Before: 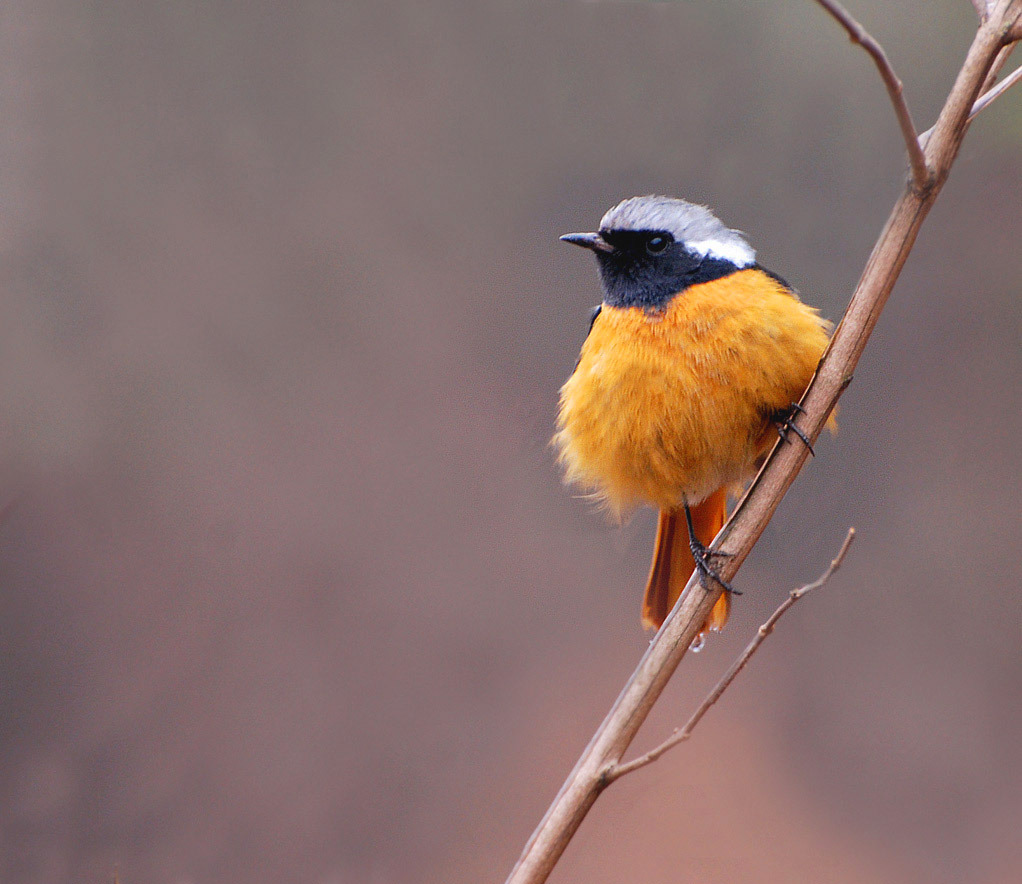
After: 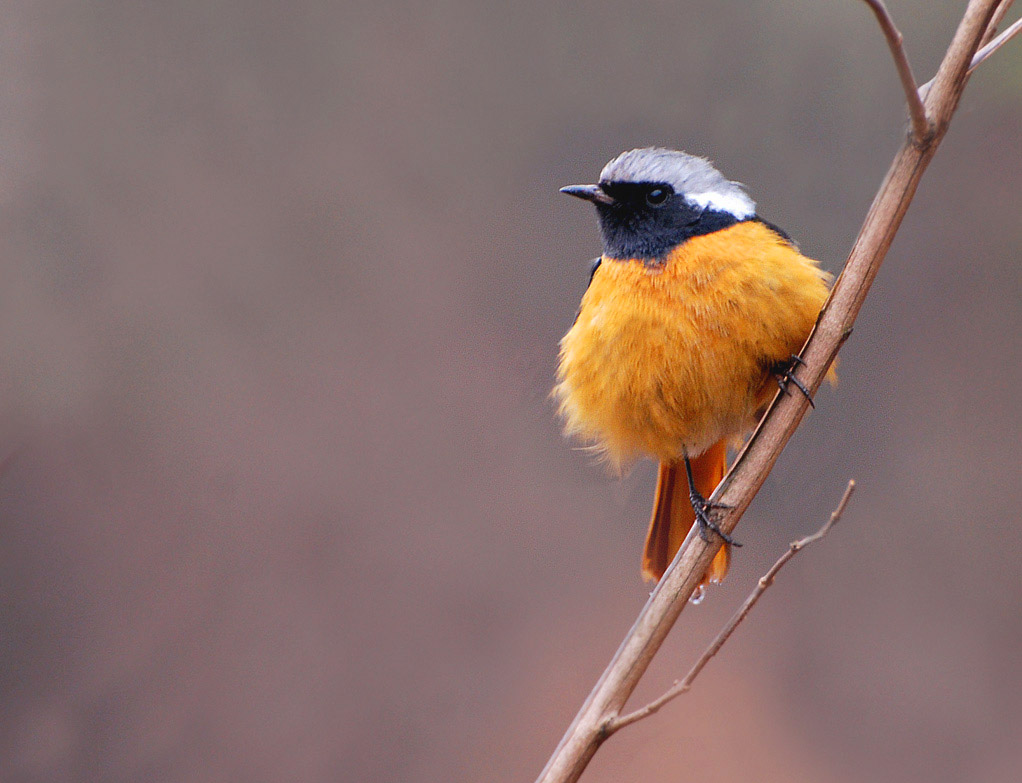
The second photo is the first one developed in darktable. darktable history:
crop and rotate: top 5.532%, bottom 5.816%
